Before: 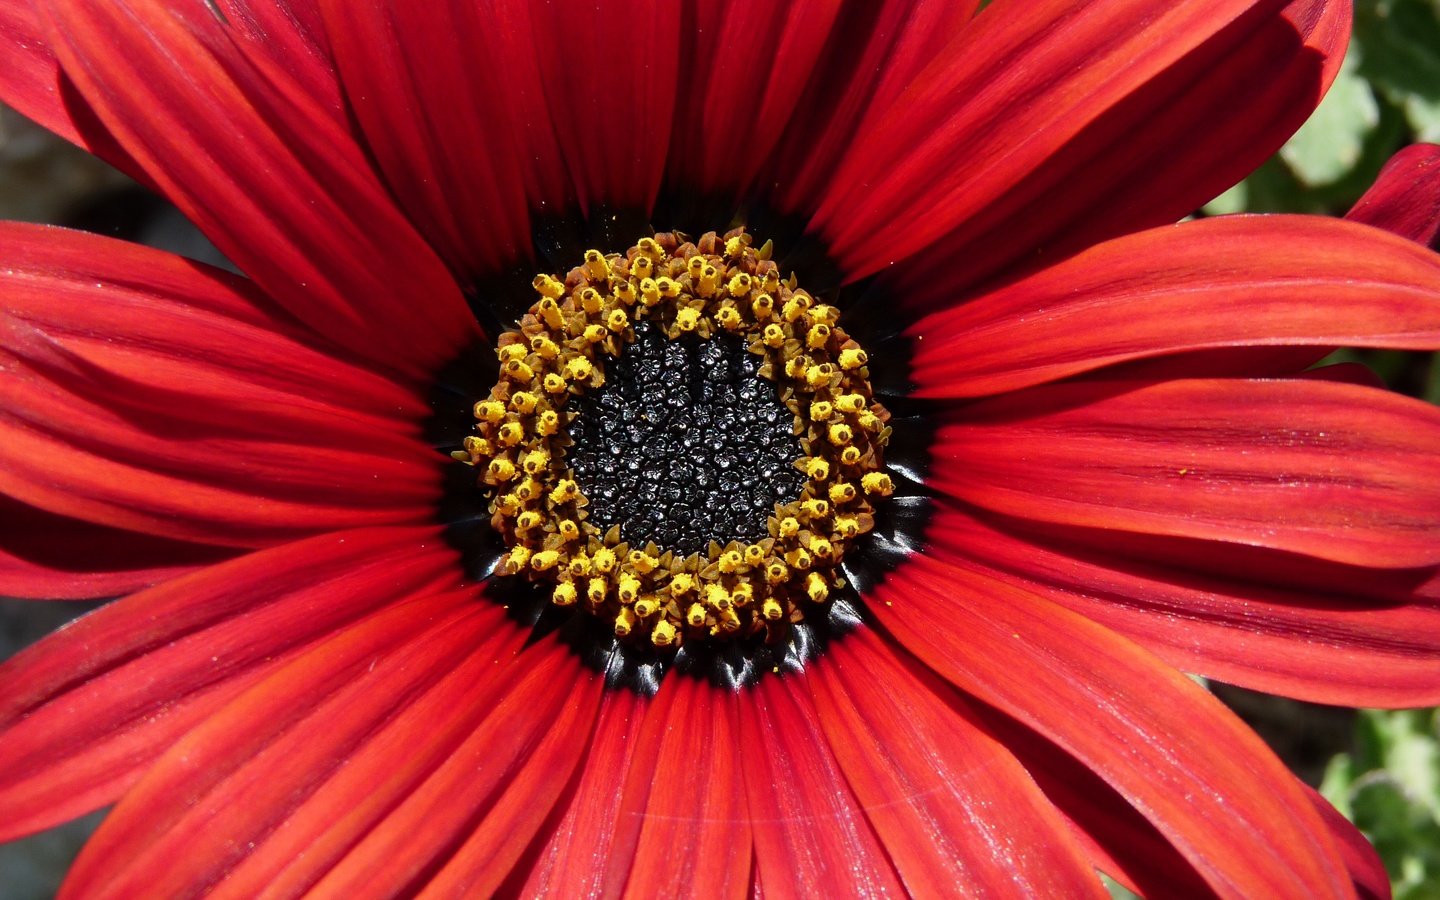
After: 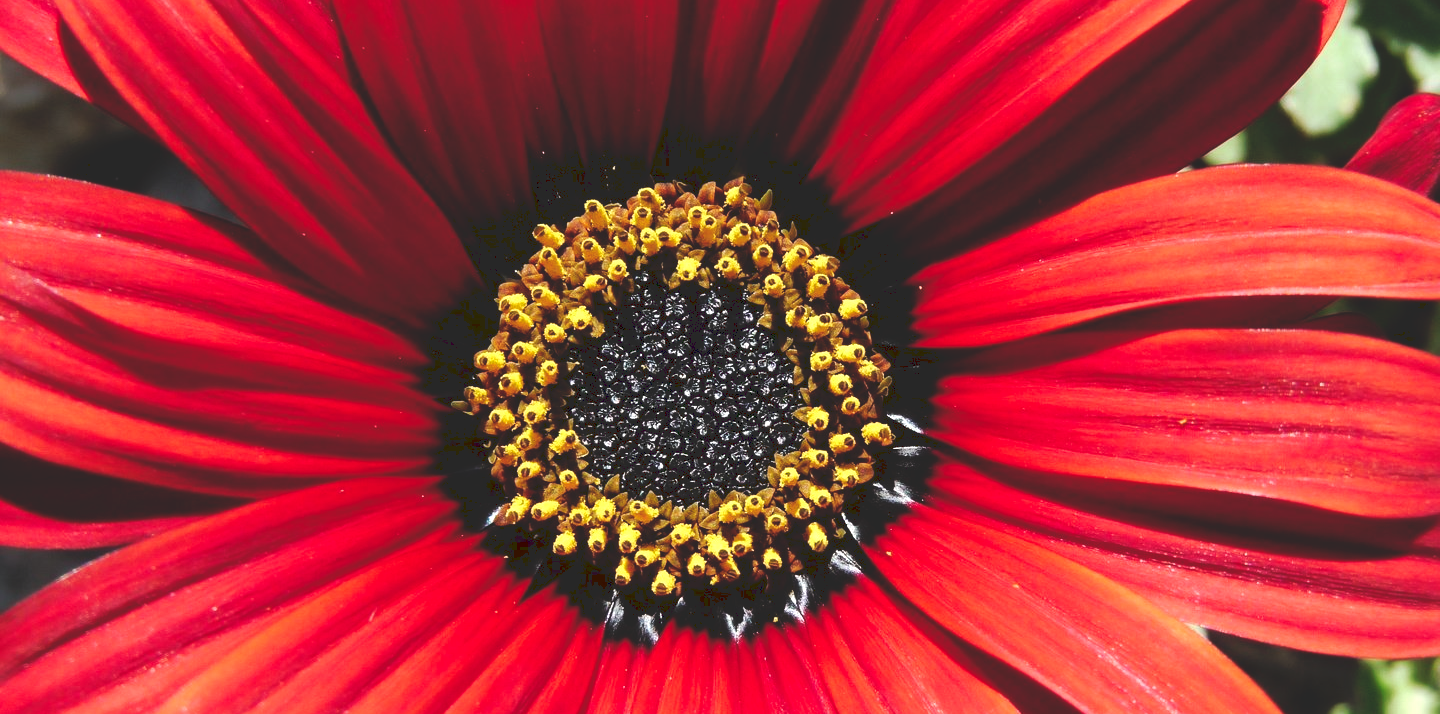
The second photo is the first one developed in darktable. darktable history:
crop and rotate: top 5.666%, bottom 14.959%
tone equalizer: -8 EV -0.435 EV, -7 EV -0.371 EV, -6 EV -0.312 EV, -5 EV -0.259 EV, -3 EV 0.24 EV, -2 EV 0.308 EV, -1 EV 0.402 EV, +0 EV 0.428 EV
tone curve: curves: ch0 [(0, 0) (0.003, 0.156) (0.011, 0.156) (0.025, 0.157) (0.044, 0.164) (0.069, 0.172) (0.1, 0.181) (0.136, 0.191) (0.177, 0.214) (0.224, 0.245) (0.277, 0.285) (0.335, 0.333) (0.399, 0.387) (0.468, 0.471) (0.543, 0.556) (0.623, 0.648) (0.709, 0.734) (0.801, 0.809) (0.898, 0.891) (1, 1)], preserve colors none
